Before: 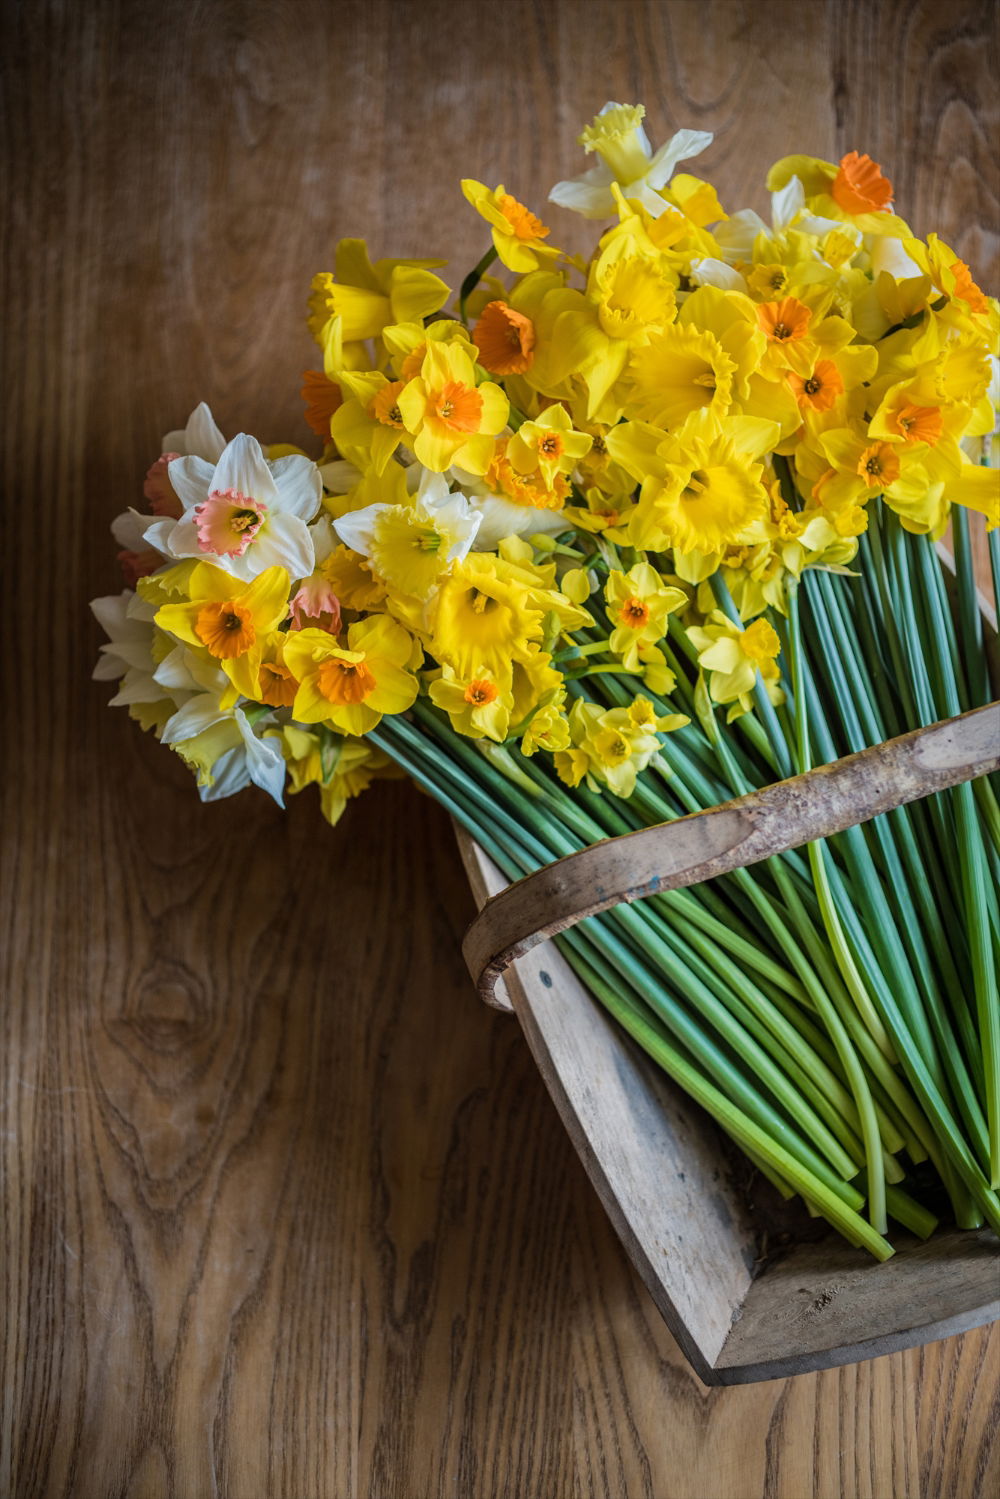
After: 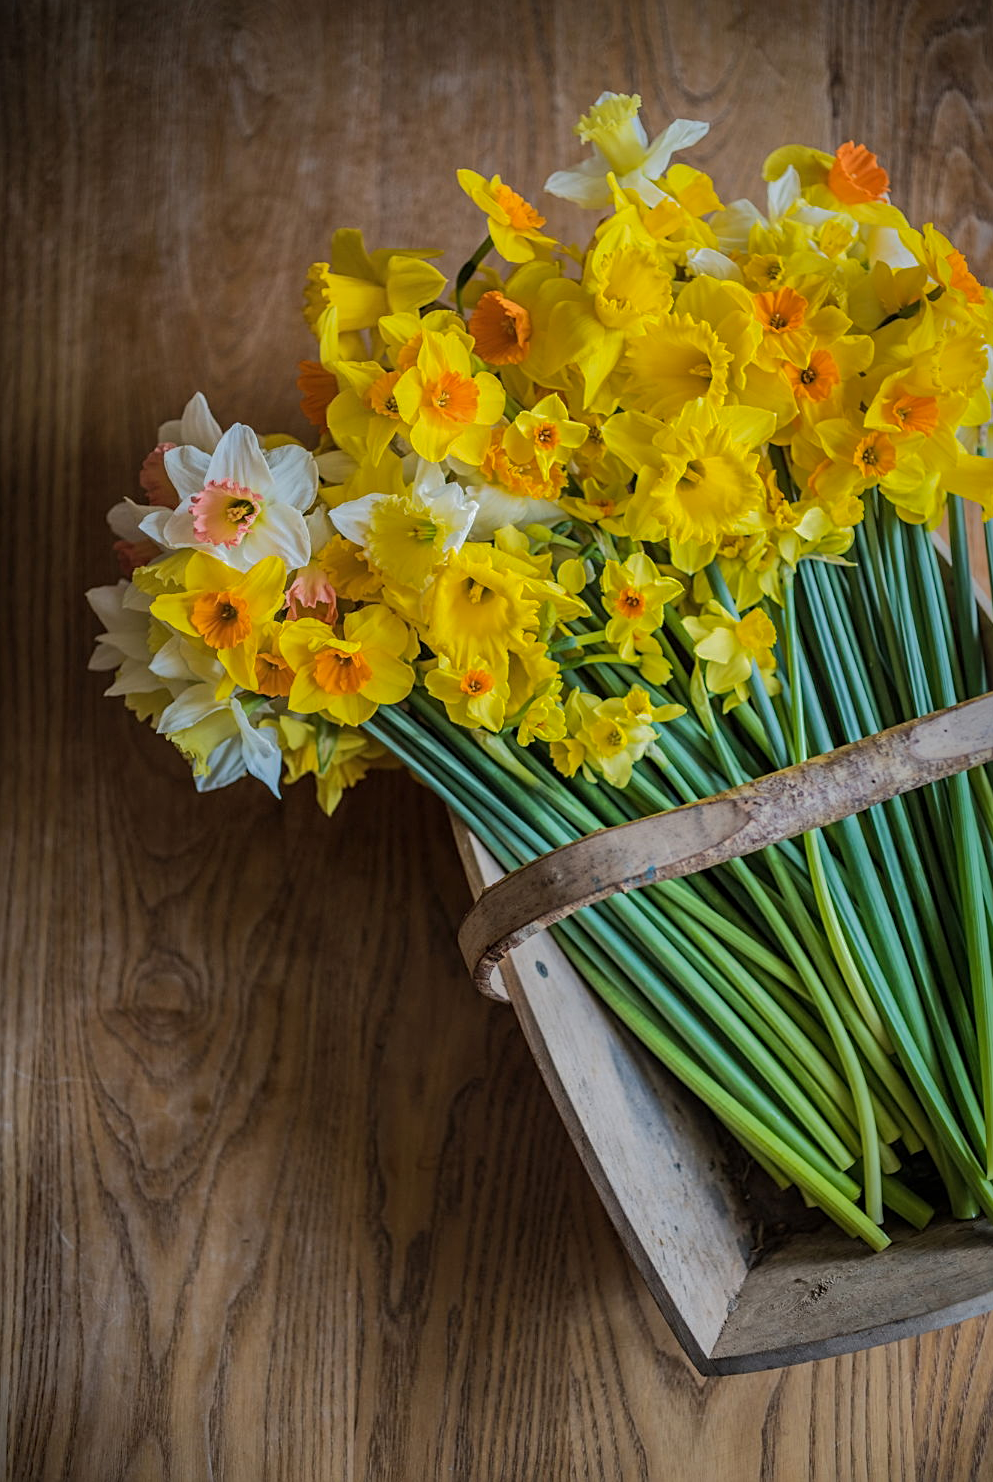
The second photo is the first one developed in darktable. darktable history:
sharpen: radius 2.22, amount 0.387, threshold 0.241
shadows and highlights: shadows 25.57, highlights -69.65
crop: left 0.495%, top 0.67%, right 0.171%, bottom 0.415%
